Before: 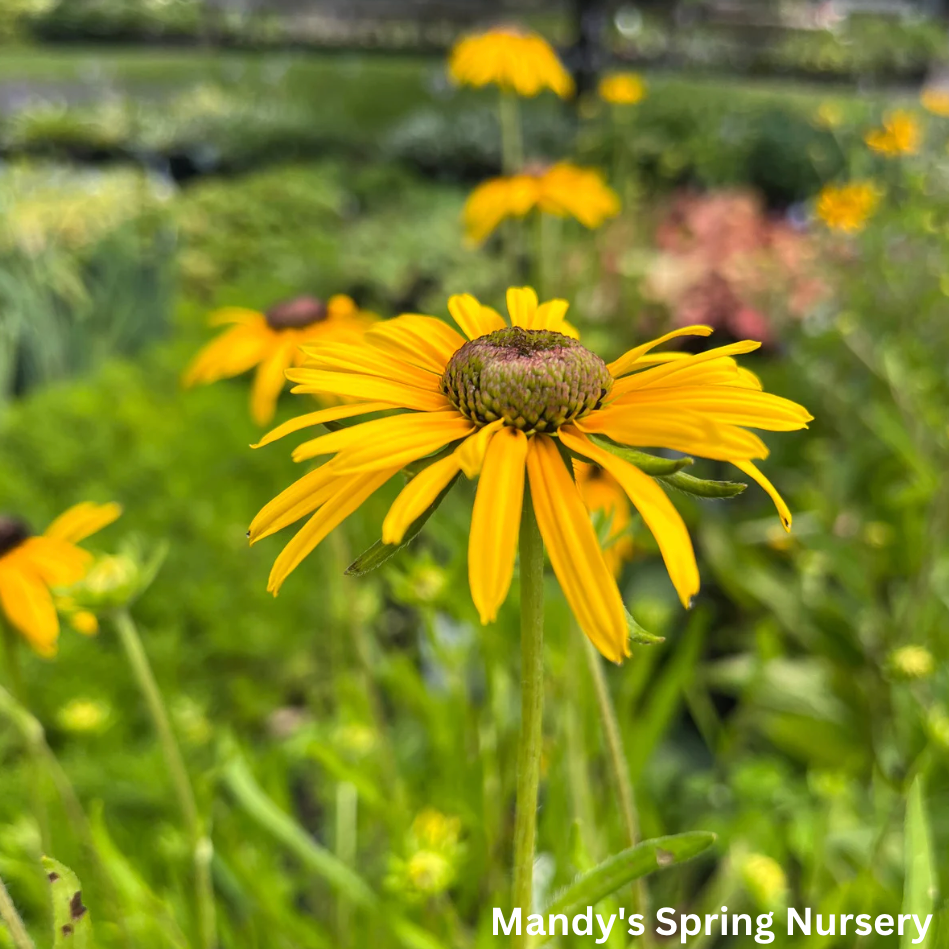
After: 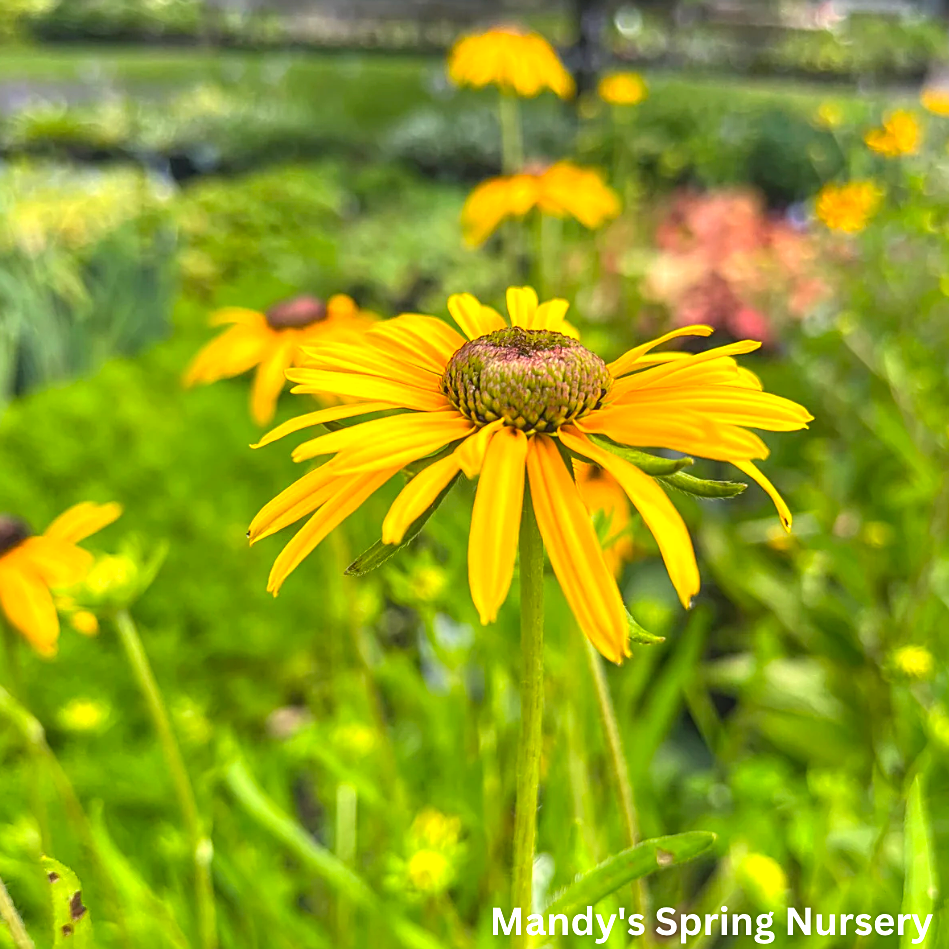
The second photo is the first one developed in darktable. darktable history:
sharpen: on, module defaults
contrast brightness saturation: contrast -0.208, saturation 0.186
exposure: exposure 0.739 EV, compensate highlight preservation false
local contrast: on, module defaults
